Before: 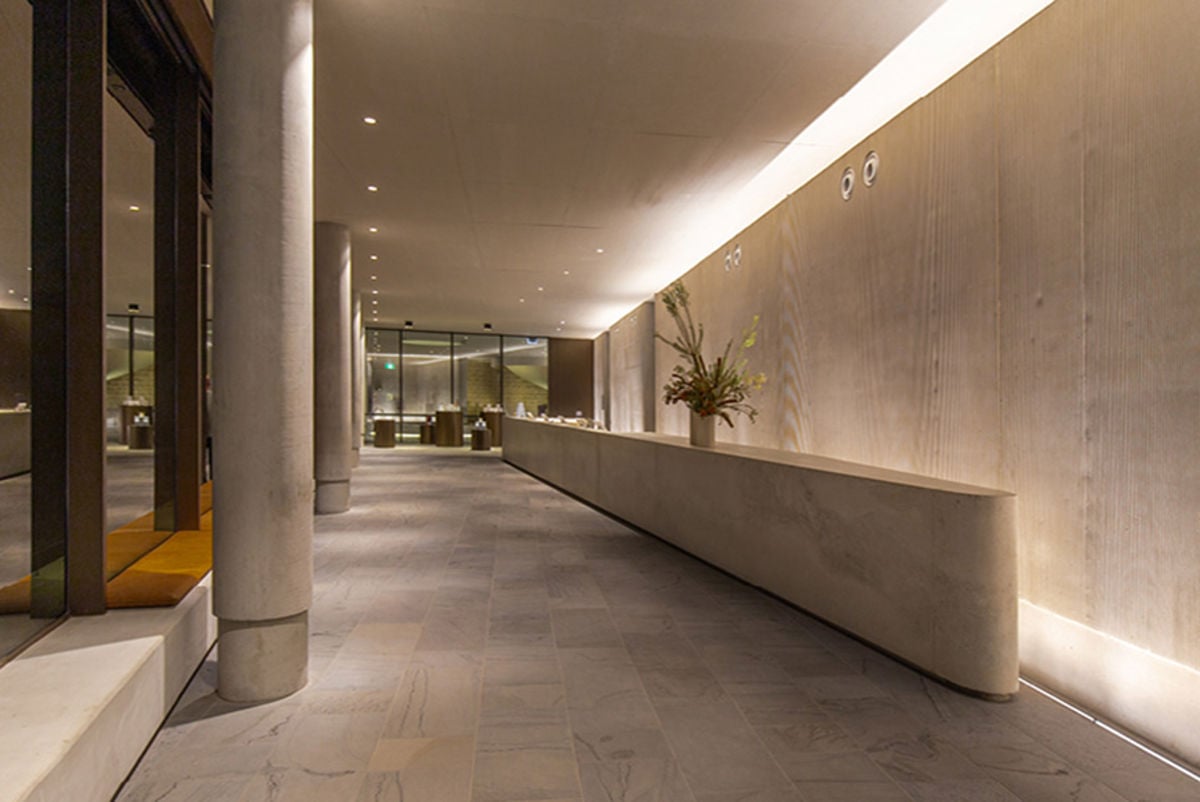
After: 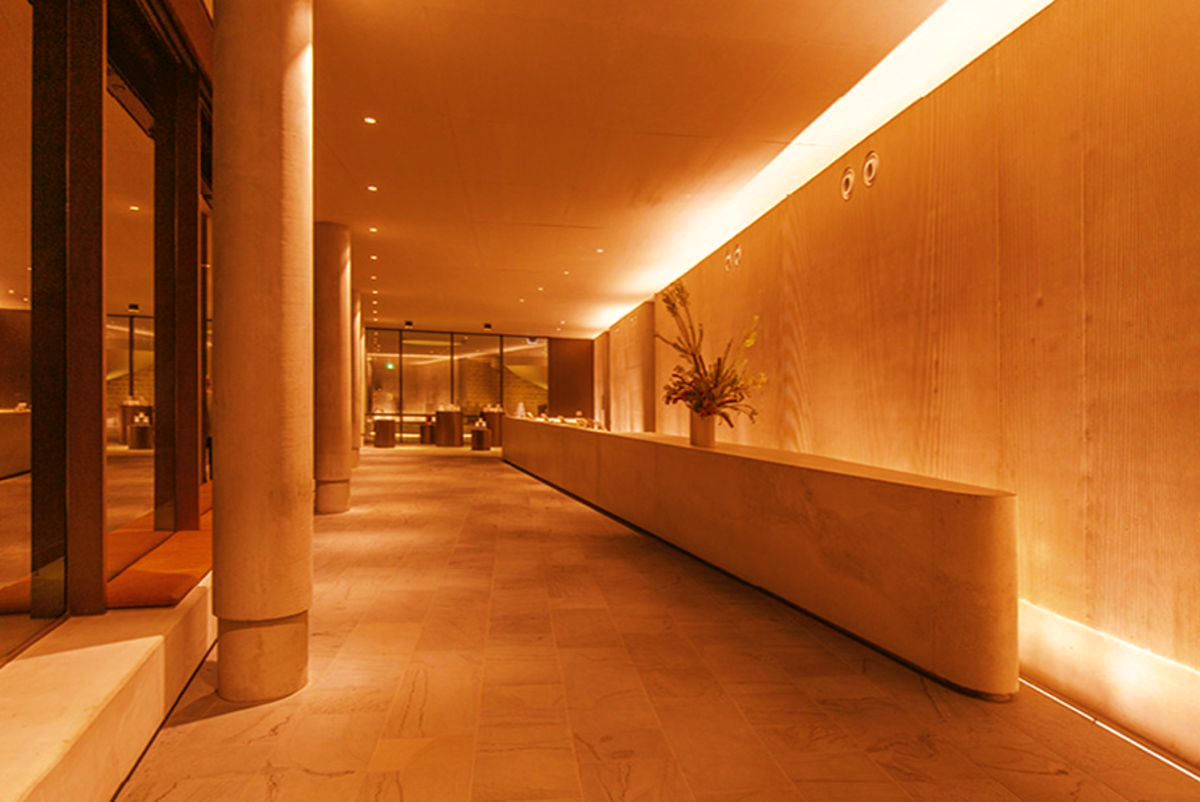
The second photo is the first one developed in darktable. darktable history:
tone curve: curves: ch0 [(0, 0) (0.003, 0.032) (0.011, 0.034) (0.025, 0.039) (0.044, 0.055) (0.069, 0.078) (0.1, 0.111) (0.136, 0.147) (0.177, 0.191) (0.224, 0.238) (0.277, 0.291) (0.335, 0.35) (0.399, 0.41) (0.468, 0.48) (0.543, 0.547) (0.623, 0.621) (0.709, 0.699) (0.801, 0.789) (0.898, 0.884) (1, 1)], preserve colors none
color look up table: target L [100.5, 99.48, 98.47, 93.86, 89.52, 87.47, 80.82, 75.18, 69.73, 69.01, 61.72, 64.22, 46.21, 41.11, 17.66, 67.91, 64.1, 66.6, 56.67, 52, 52.85, 42.12, 30.06, 33.43, 18.23, 96.7, 80, 73.84, 63.64, 67.62, 66.45, 61.46, 55.23, 43.33, 50.1, 43.34, 34.12, 38.89, 18.98, 11.88, 27.97, 0.079, 96.95, 84.33, 66.95, 54.85, 55.81, 23.72, 0.662], target a [-23, -23.46, -19.77, -24.22, -55.33, -31, 6.615, -67.2, -6.322, 19, -63.93, 0.017, -9.857, -44.05, -24.68, 41.51, 51.1, 37.23, 76.56, 80.79, 64.71, 64.84, 39.21, 52.31, 25.54, 17.03, 36.11, 40.7, 63.12, 61.23, 36.97, 89.9, 75.84, 22.3, 33.27, 70.94, 37.13, 65.24, -9.214, 17.94, 51.16, 1.01, -30.31, -7.689, 12.16, -47.69, 4.575, -20.69, -1.059], target b [92.59, 100.46, 32.47, 67.23, 84.77, 86.96, 42.22, 45.2, 51.95, 66.18, 62.96, 69.29, 46.78, 44.56, 25.24, 52.71, 70.18, 75.04, 63.41, 68.19, 60.79, 56.83, 41.52, 45.33, 26.67, -8.666, -11.58, -35.67, 1.273, -31.89, 23.12, -53.32, -63.81, -83.14, 46.01, 47.85, 25.58, -2.838, -17.07, -44.52, 38.58, -8.197, 11.17, -17.95, 24.75, 19.62, -33.9, 0.783, 0.605], num patches 49
